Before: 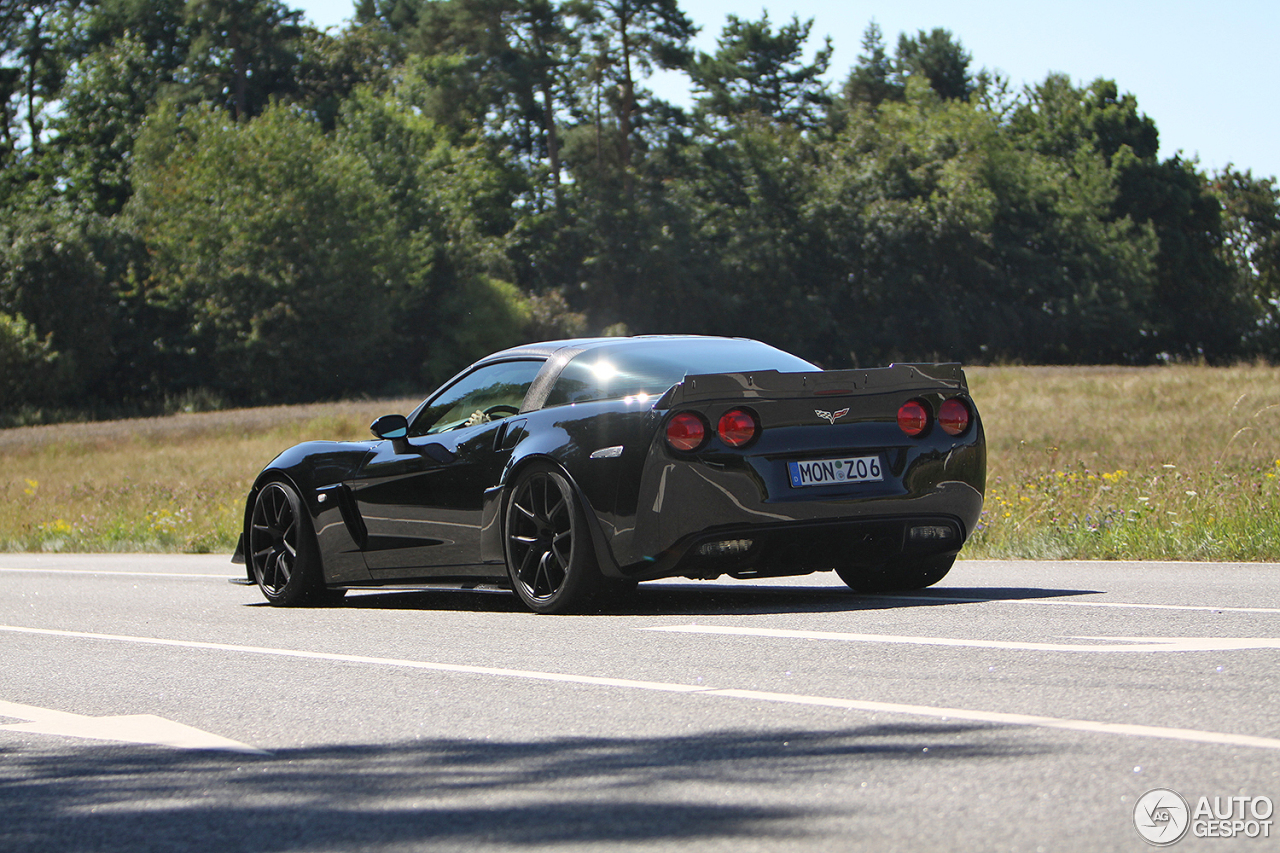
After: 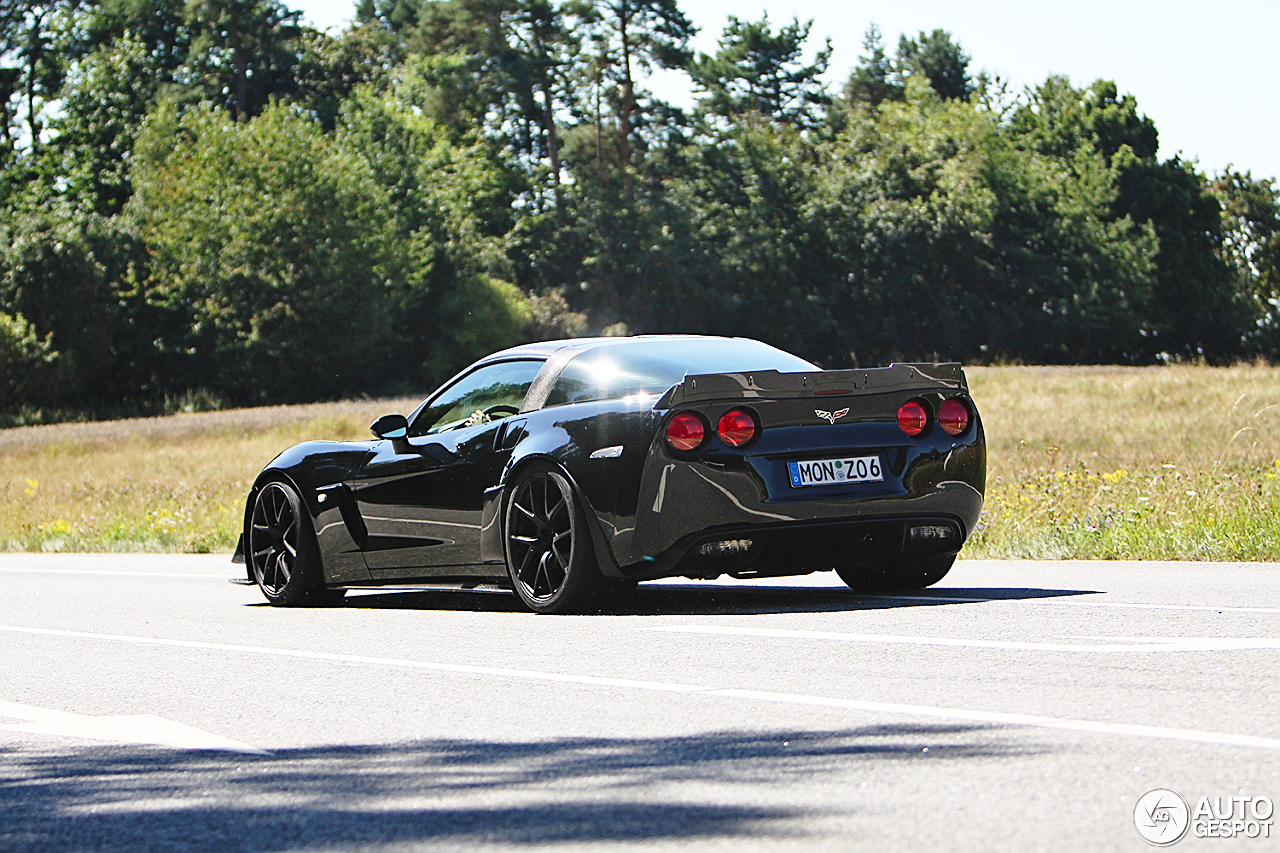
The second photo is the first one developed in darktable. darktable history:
base curve: curves: ch0 [(0, 0) (0.028, 0.03) (0.121, 0.232) (0.46, 0.748) (0.859, 0.968) (1, 1)], preserve colors none
sharpen: radius 1.924
